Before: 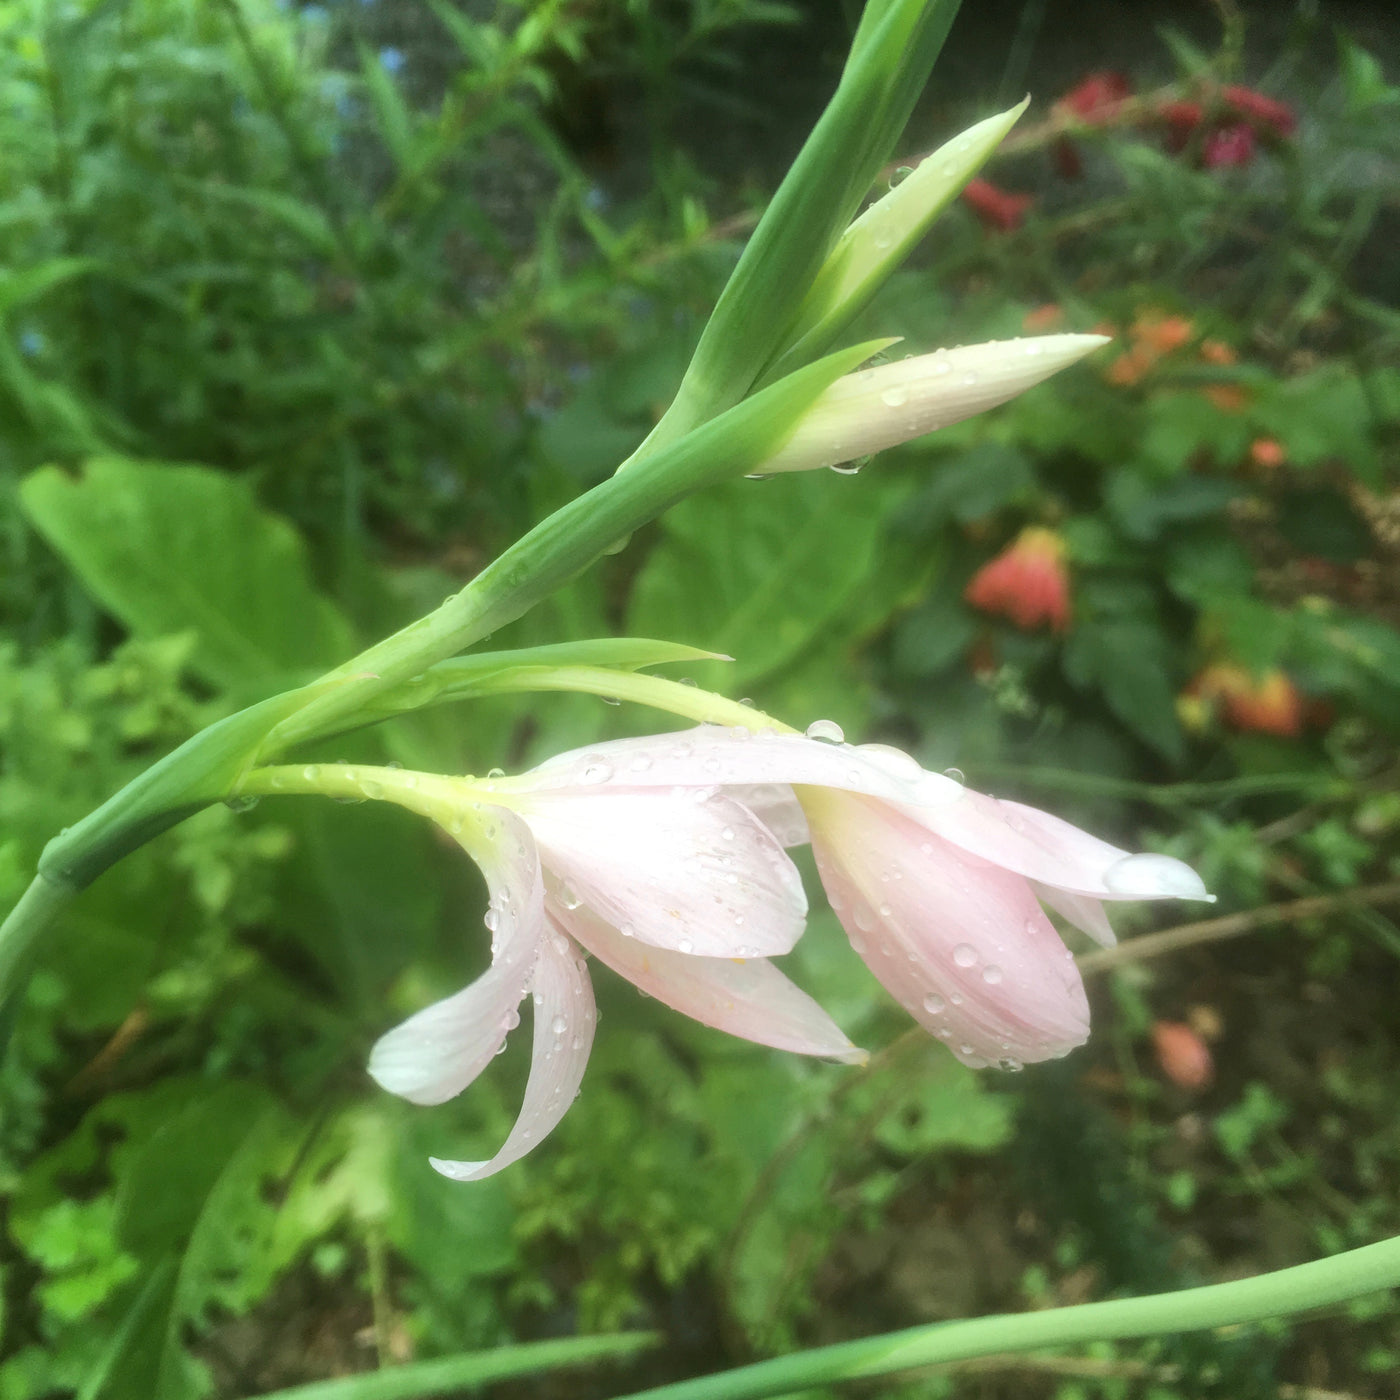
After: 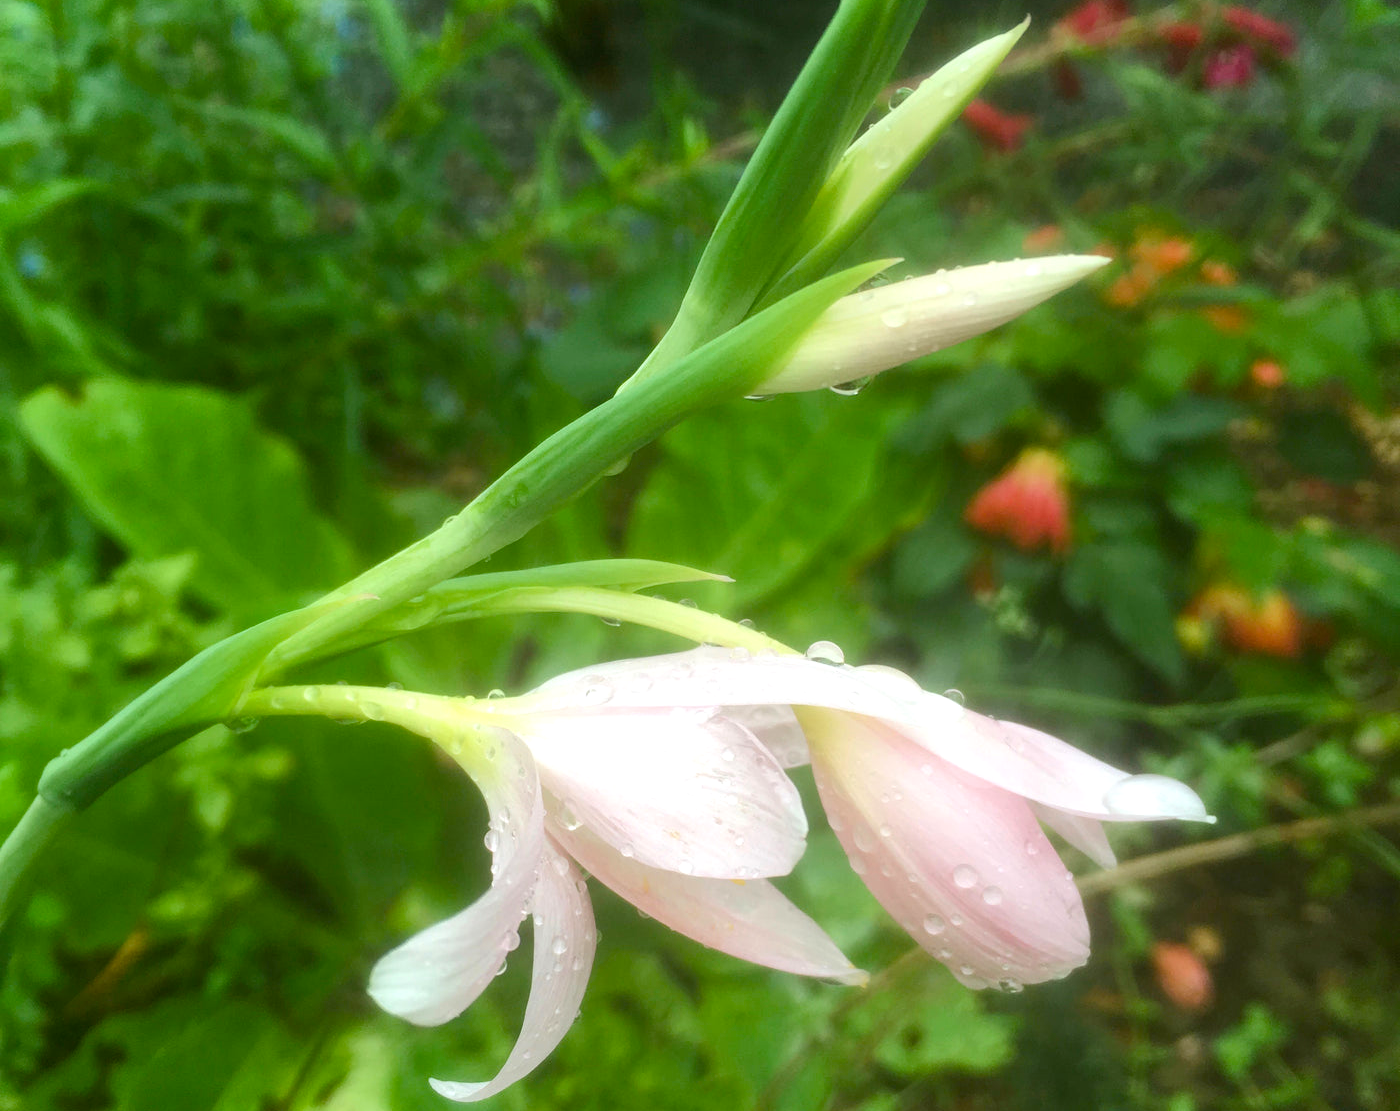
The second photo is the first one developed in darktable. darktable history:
color balance rgb: linear chroma grading › global chroma 8.12%, perceptual saturation grading › global saturation 9.07%, perceptual saturation grading › highlights -13.84%, perceptual saturation grading › mid-tones 14.88%, perceptual saturation grading › shadows 22.8%, perceptual brilliance grading › highlights 2.61%, global vibrance 12.07%
crop and rotate: top 5.667%, bottom 14.937%
